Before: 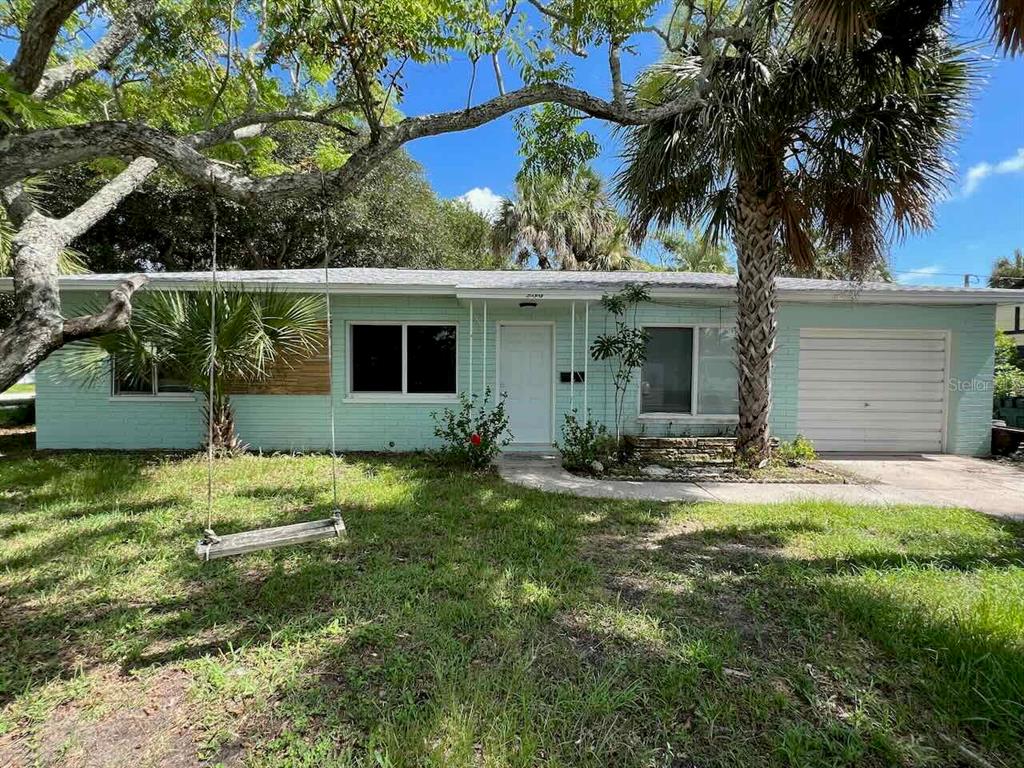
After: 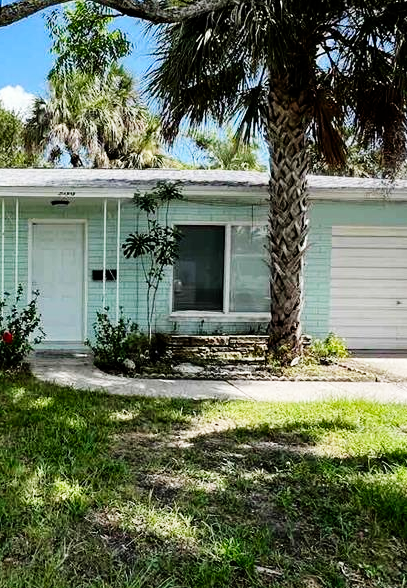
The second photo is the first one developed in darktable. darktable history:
sigmoid: contrast 1.7, skew -0.2, preserve hue 0%, red attenuation 0.1, red rotation 0.035, green attenuation 0.1, green rotation -0.017, blue attenuation 0.15, blue rotation -0.052, base primaries Rec2020
levels: mode automatic, black 0.023%, white 99.97%, levels [0.062, 0.494, 0.925]
crop: left 45.721%, top 13.393%, right 14.118%, bottom 10.01%
